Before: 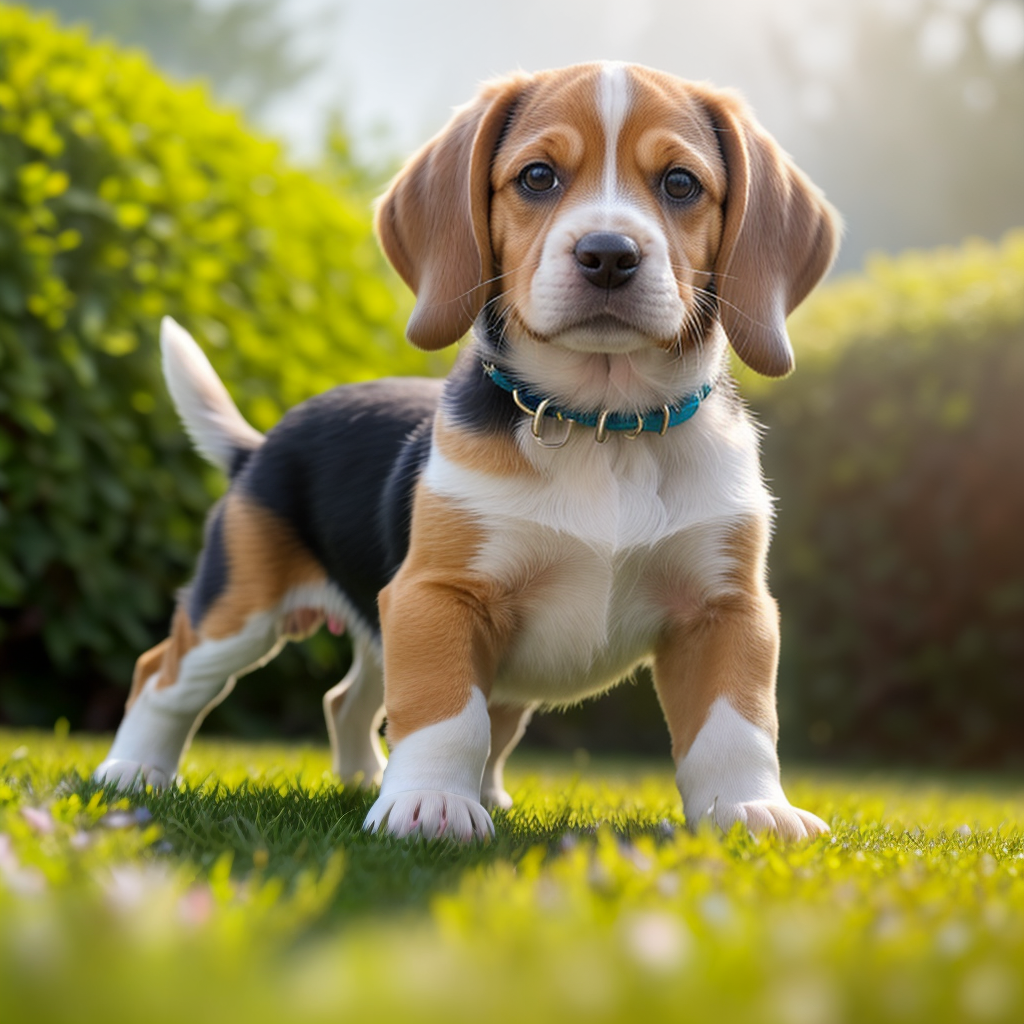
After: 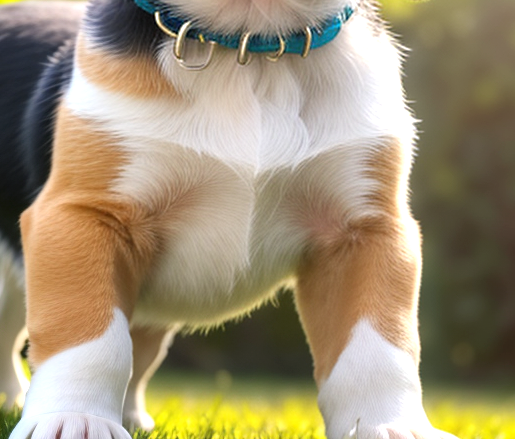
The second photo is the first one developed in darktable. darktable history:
exposure: exposure 0.667 EV, compensate highlight preservation false
crop: left 35.018%, top 36.99%, right 14.671%, bottom 20.102%
